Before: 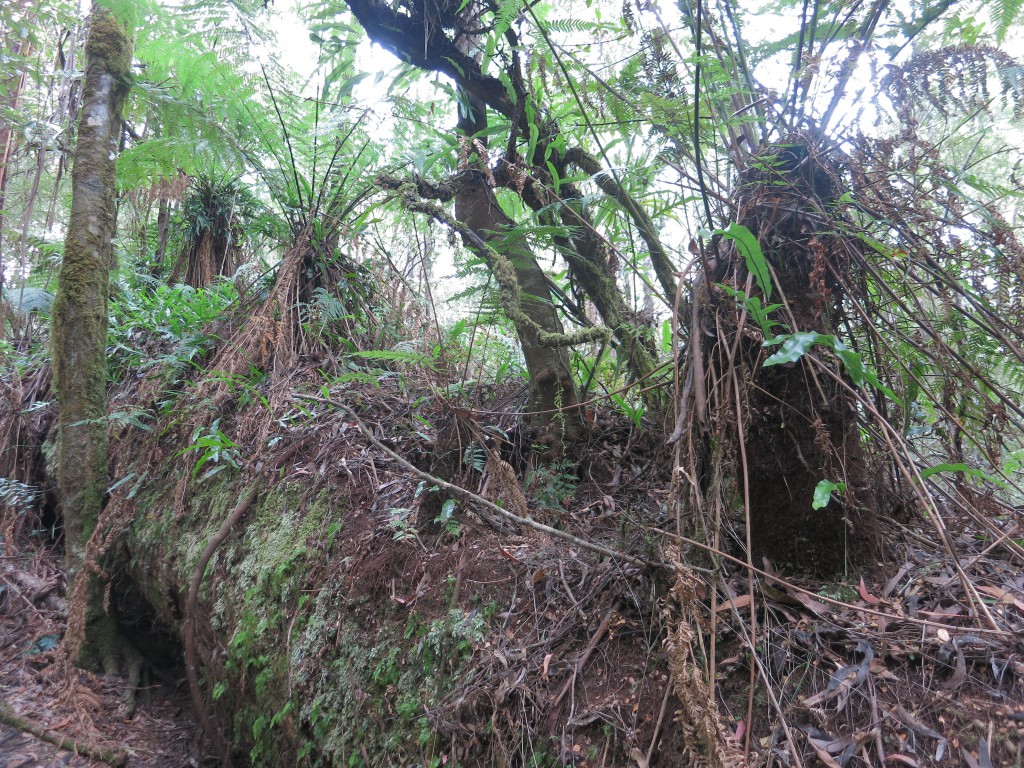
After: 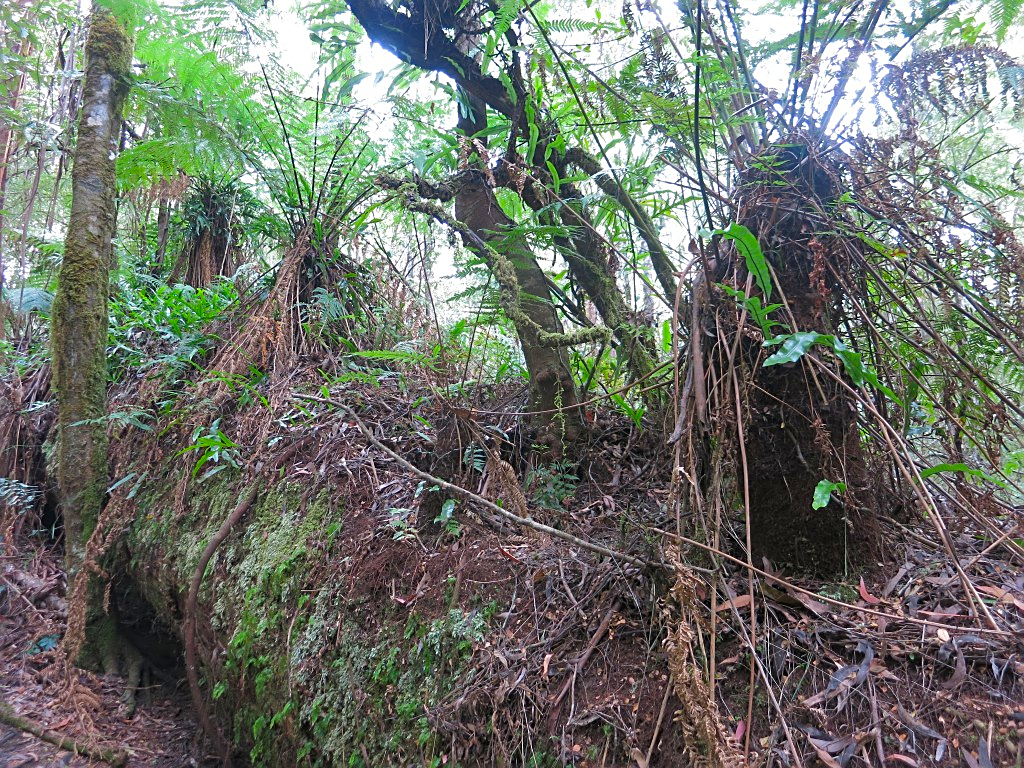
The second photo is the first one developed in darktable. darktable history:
sharpen: amount 0.572
color balance rgb: linear chroma grading › global chroma 14.88%, perceptual saturation grading › global saturation 25.376%
